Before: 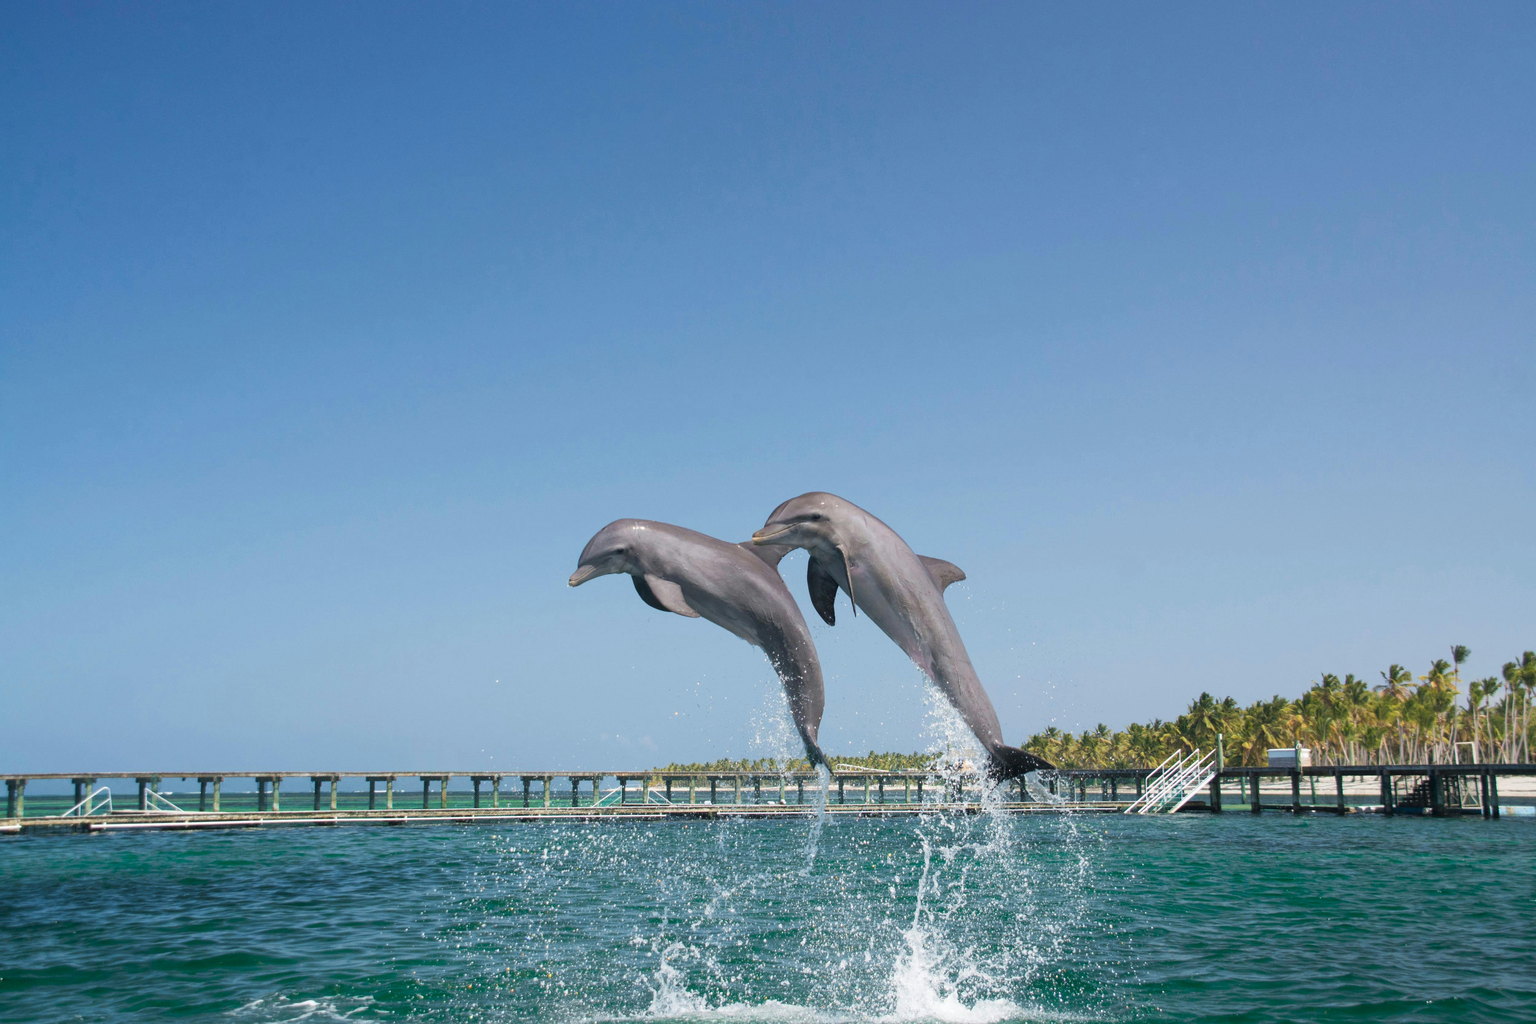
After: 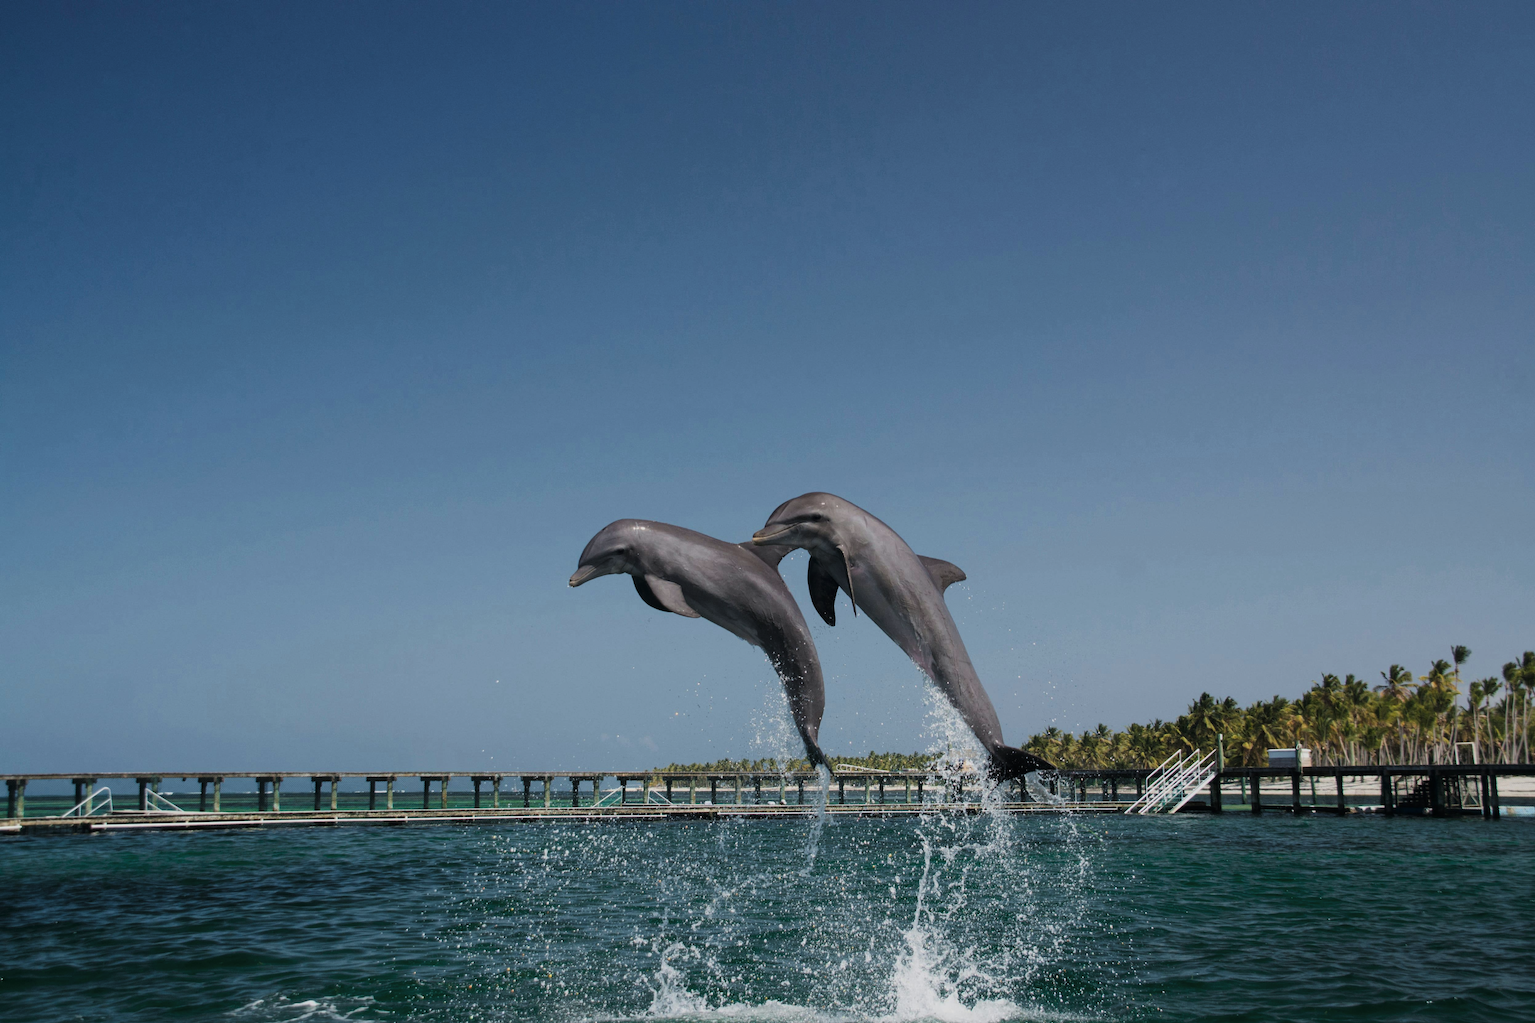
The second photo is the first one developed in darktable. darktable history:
tone curve: curves: ch0 [(0, 0) (0.139, 0.067) (0.319, 0.269) (0.498, 0.505) (0.725, 0.824) (0.864, 0.945) (0.985, 1)]; ch1 [(0, 0) (0.291, 0.197) (0.456, 0.426) (0.495, 0.488) (0.557, 0.578) (0.599, 0.644) (0.702, 0.786) (1, 1)]; ch2 [(0, 0) (0.125, 0.089) (0.353, 0.329) (0.447, 0.43) (0.557, 0.566) (0.63, 0.667) (1, 1)], color space Lab, linked channels
exposure: exposure -0.917 EV, compensate exposure bias true, compensate highlight preservation false
